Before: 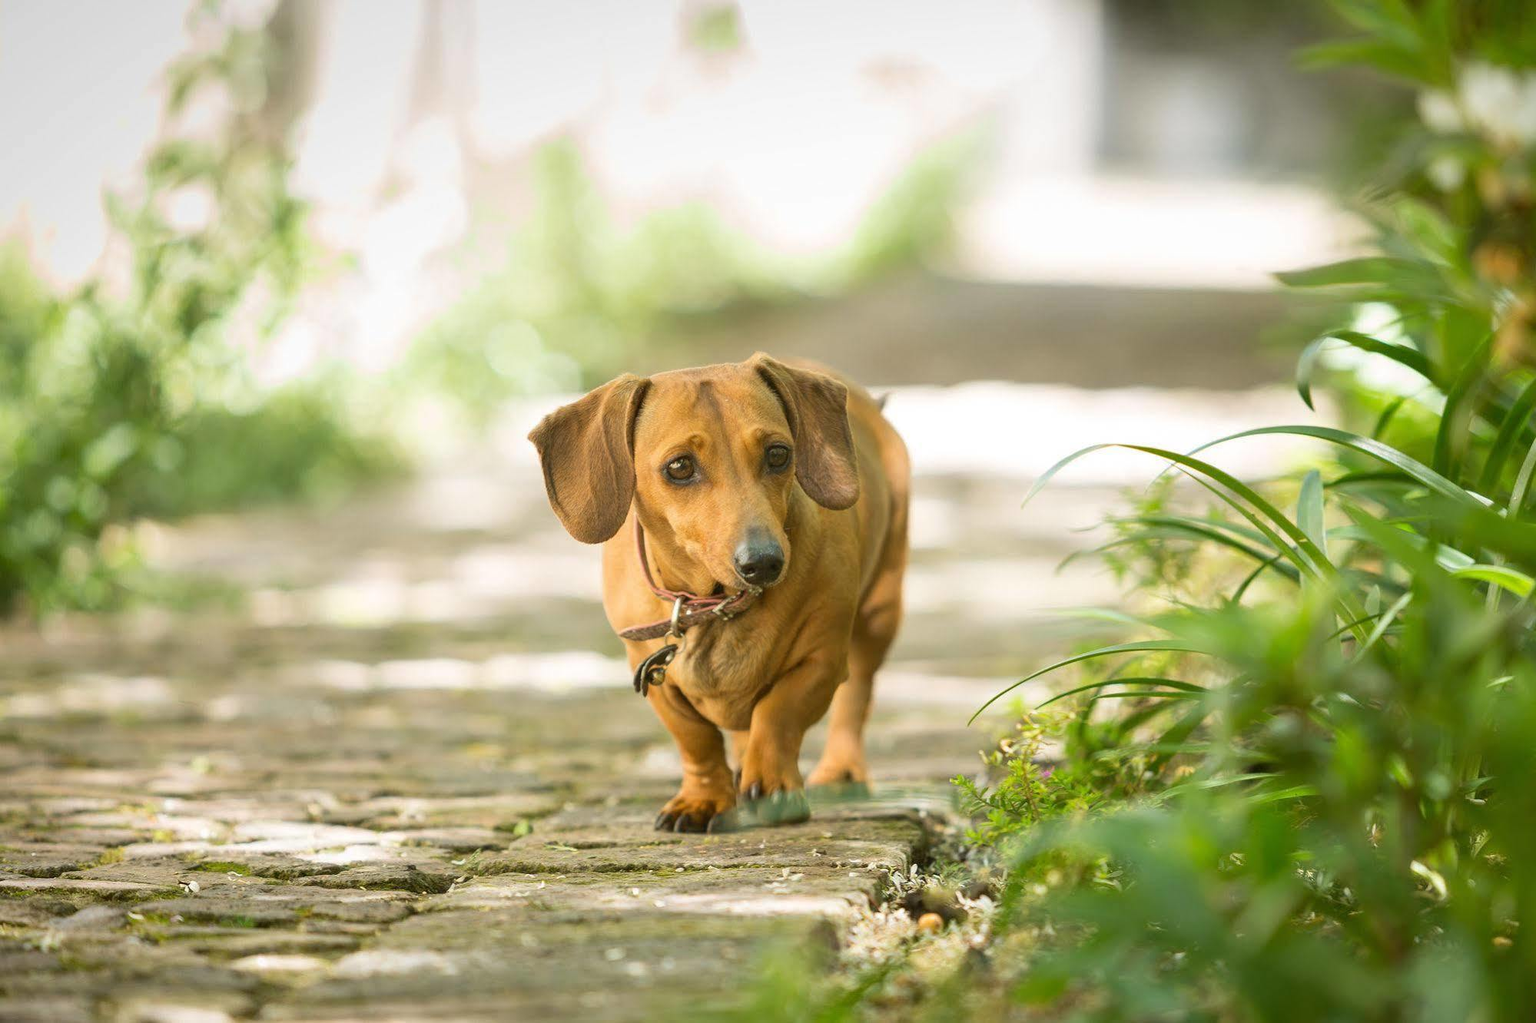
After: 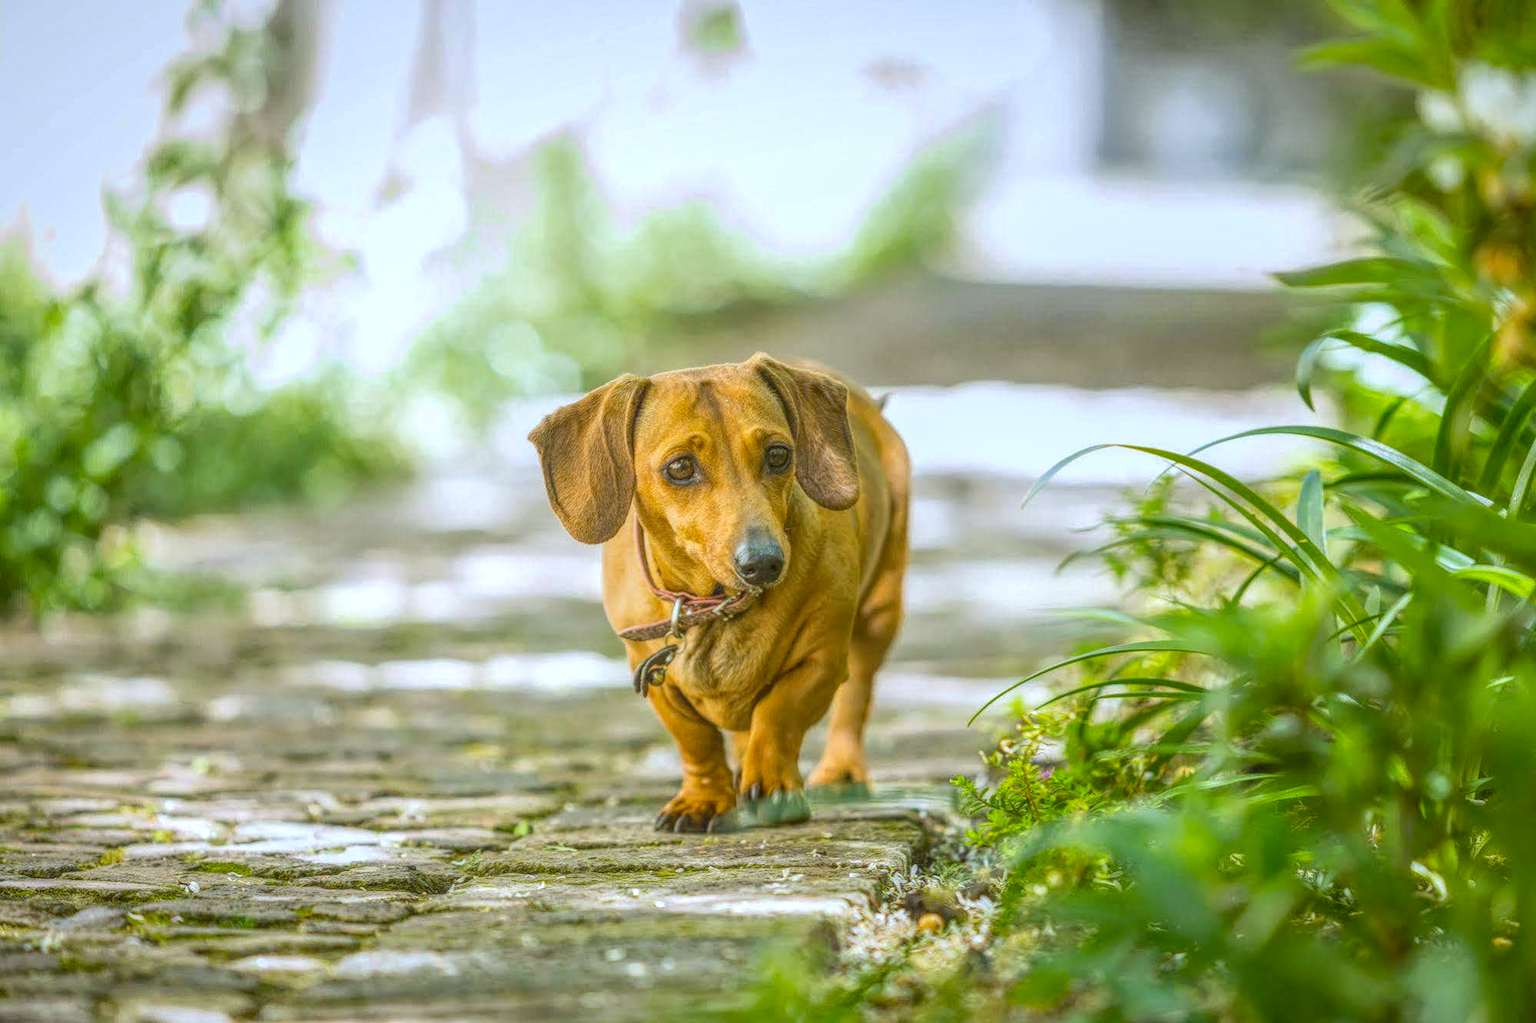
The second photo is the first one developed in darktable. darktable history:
local contrast: highlights 20%, shadows 30%, detail 200%, midtone range 0.2
color balance rgb: perceptual saturation grading › global saturation 20%, global vibrance 20%
white balance: red 0.931, blue 1.11
